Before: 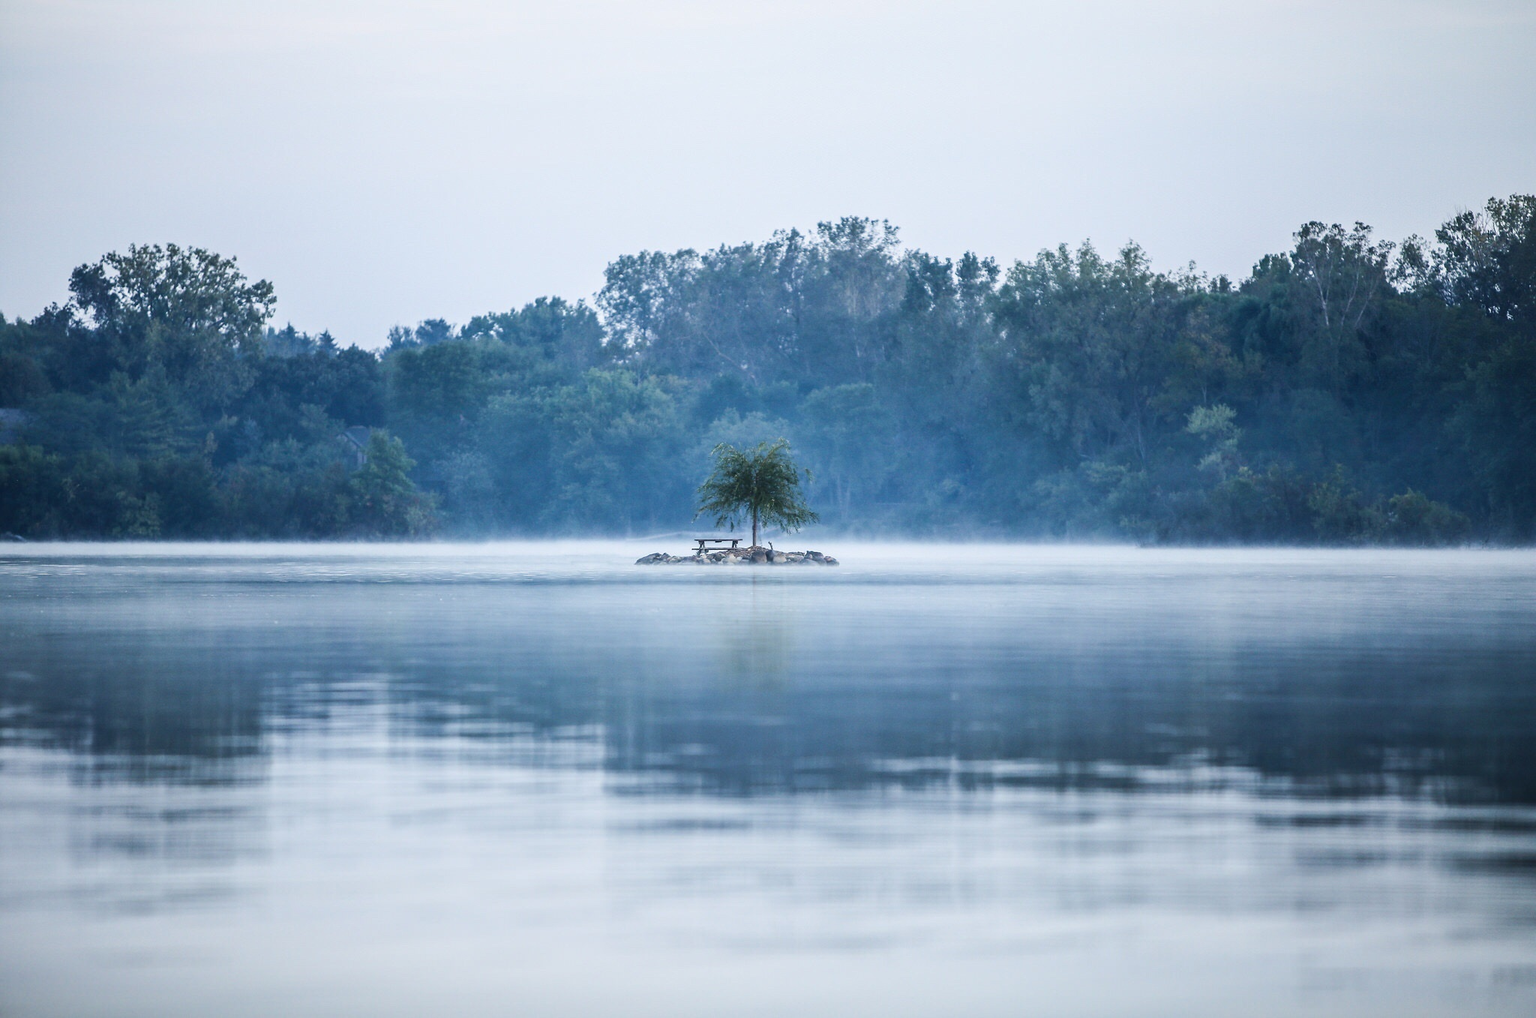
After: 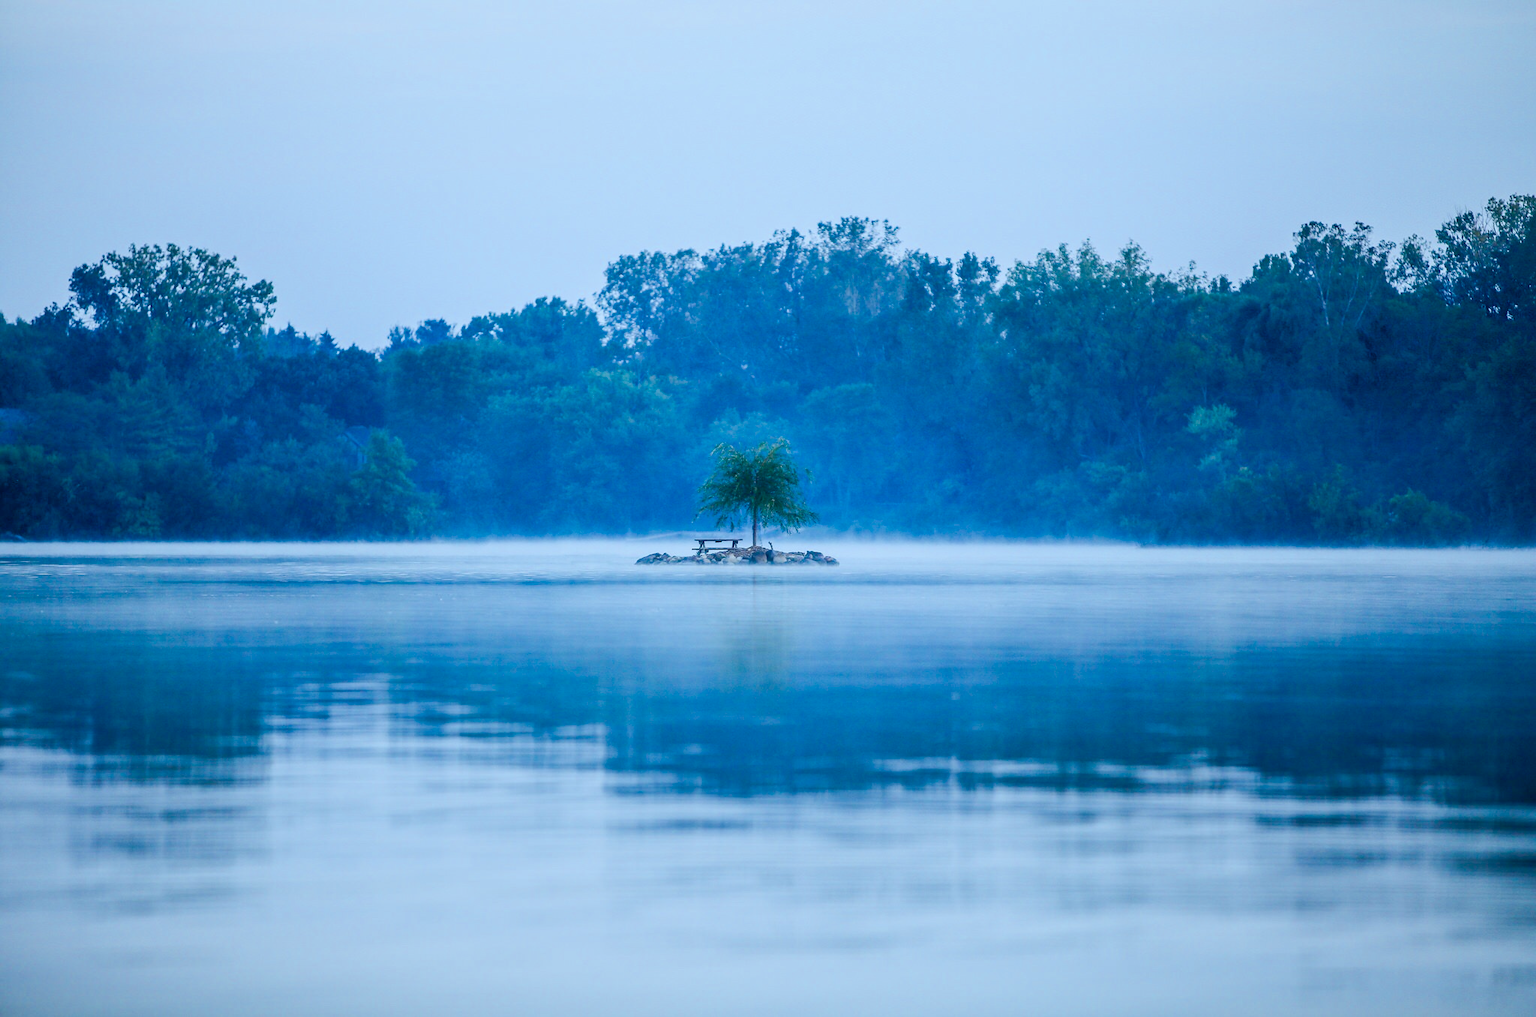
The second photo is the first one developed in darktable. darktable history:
color balance rgb: global offset › luminance -0.5%, perceptual saturation grading › highlights -17.77%, perceptual saturation grading › mid-tones 33.1%, perceptual saturation grading › shadows 50.52%, perceptual brilliance grading › highlights 10.8%, perceptual brilliance grading › shadows -10.8%, global vibrance 24.22%, contrast -25%
color calibration: illuminant Planckian (black body), x 0.378, y 0.375, temperature 4065 K
exposure: exposure -0.21 EV, compensate highlight preservation false
color zones: curves: ch0 [(0.25, 0.5) (0.463, 0.627) (0.484, 0.637) (0.75, 0.5)]
